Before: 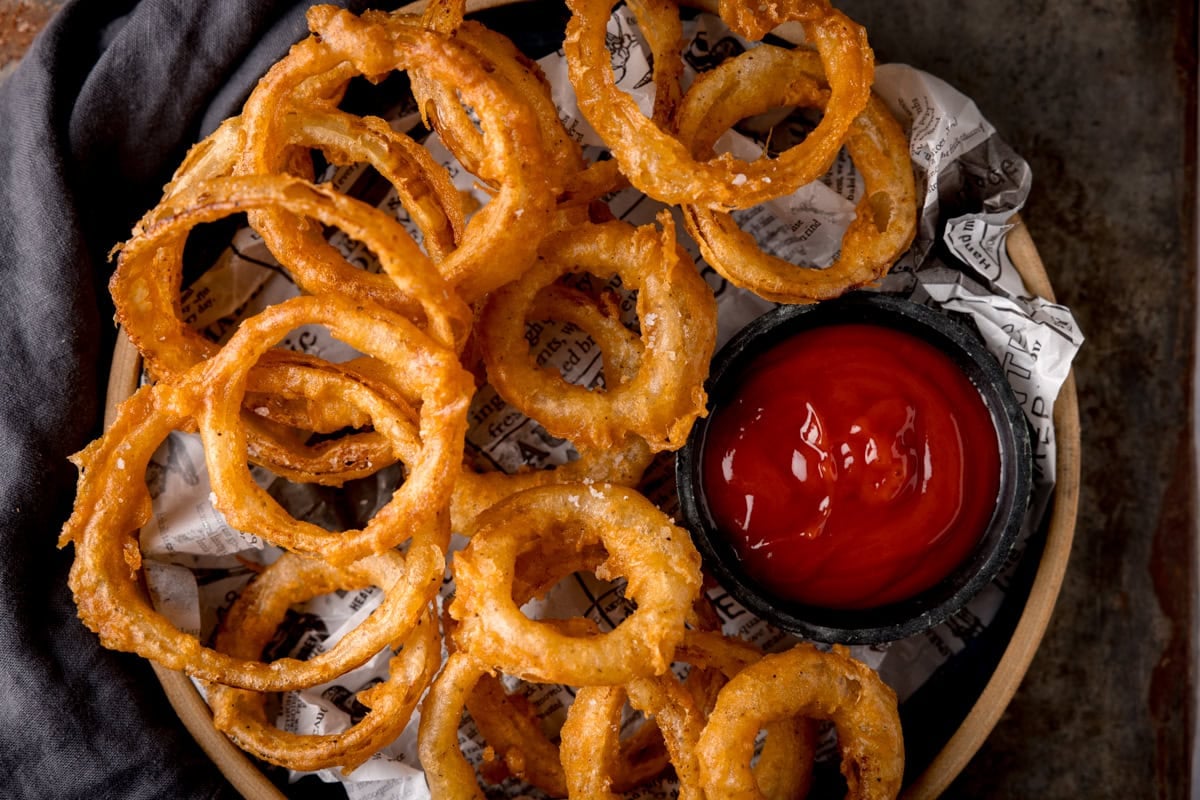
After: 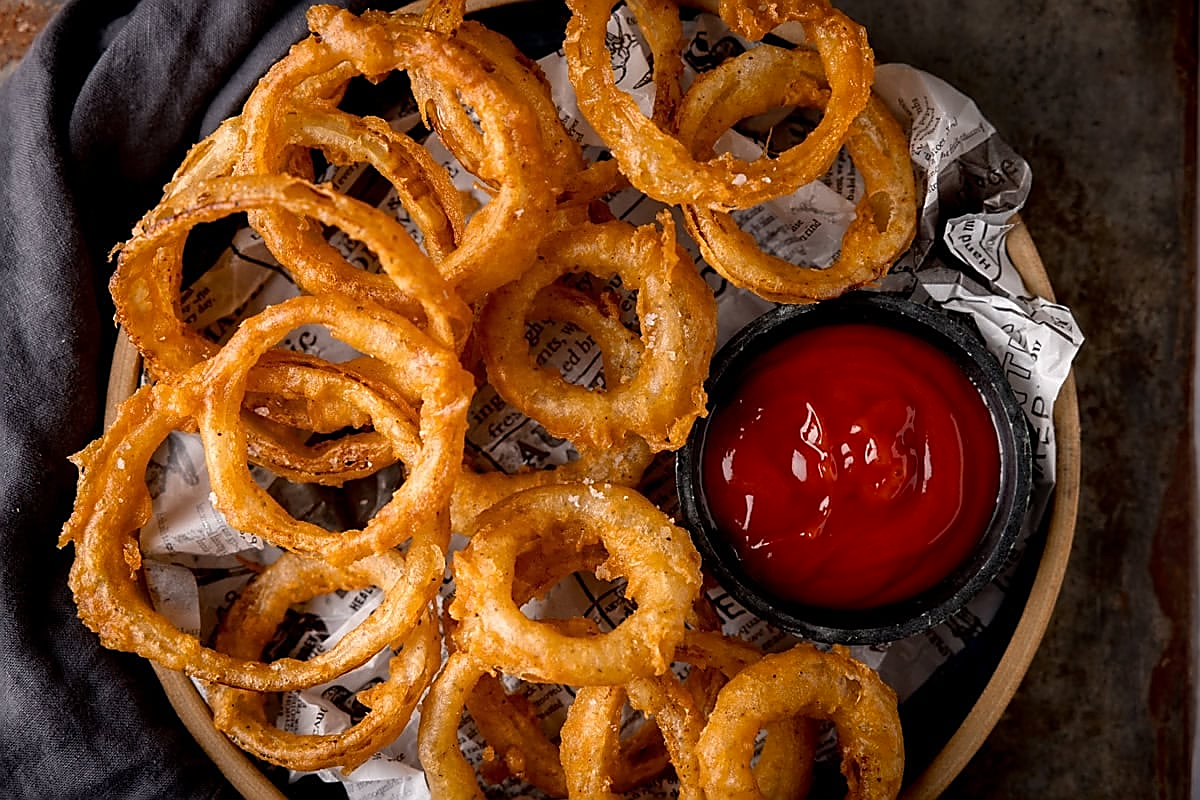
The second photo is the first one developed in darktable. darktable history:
sharpen: radius 1.356, amount 1.248, threshold 0.66
shadows and highlights: shadows -24.82, highlights 51.7, soften with gaussian
